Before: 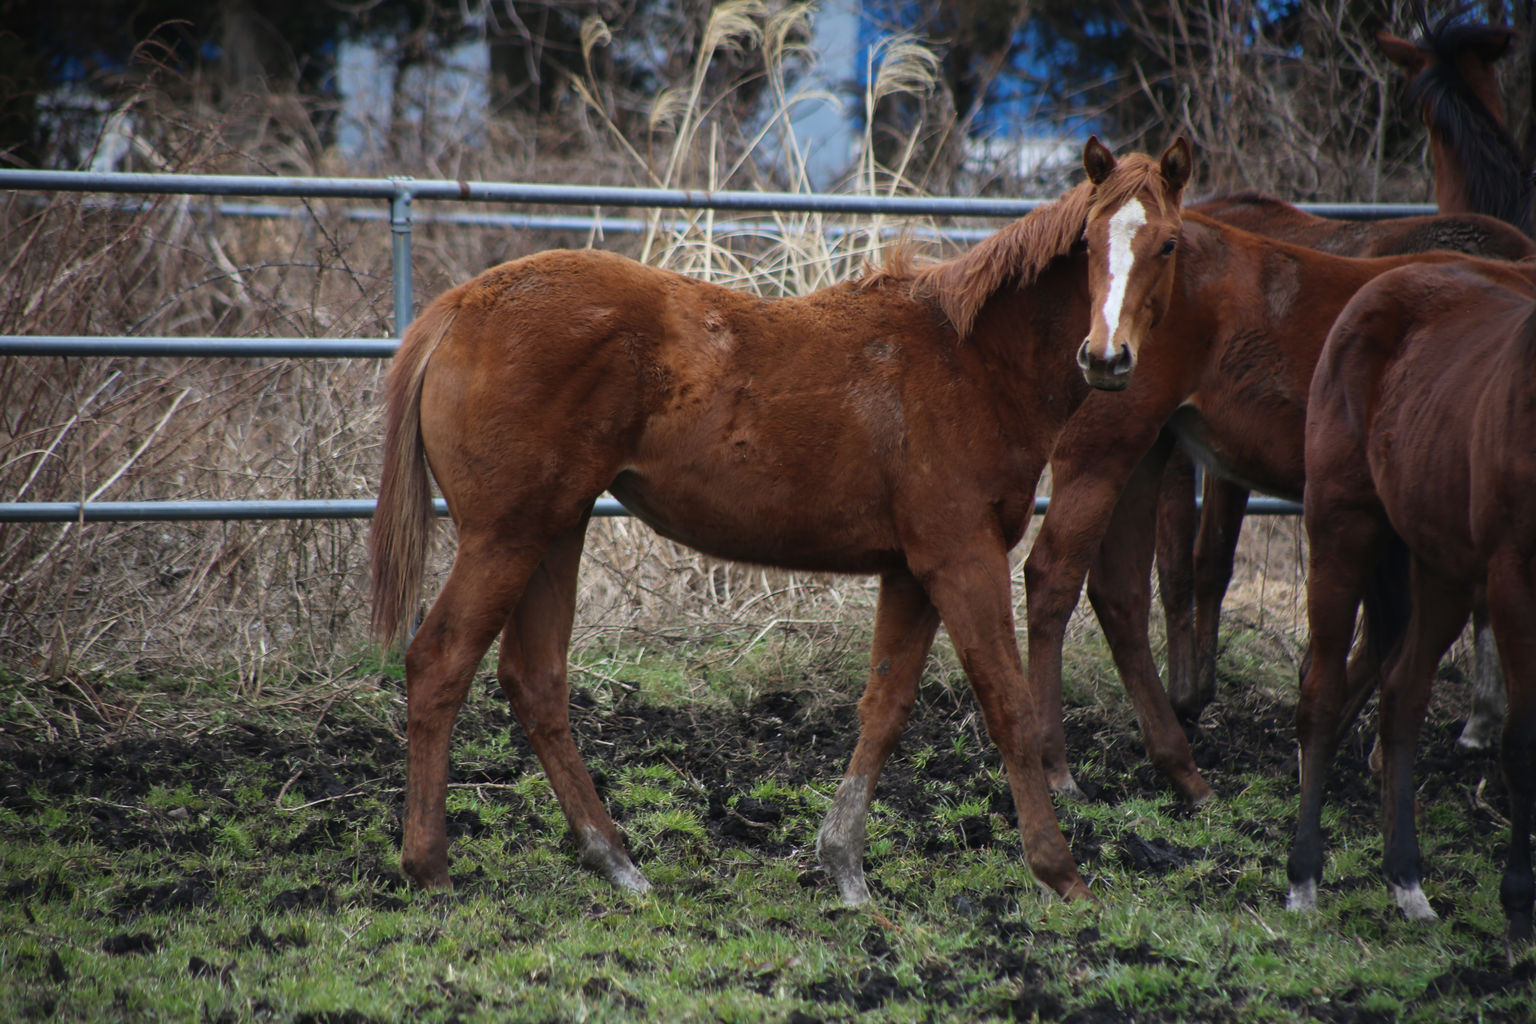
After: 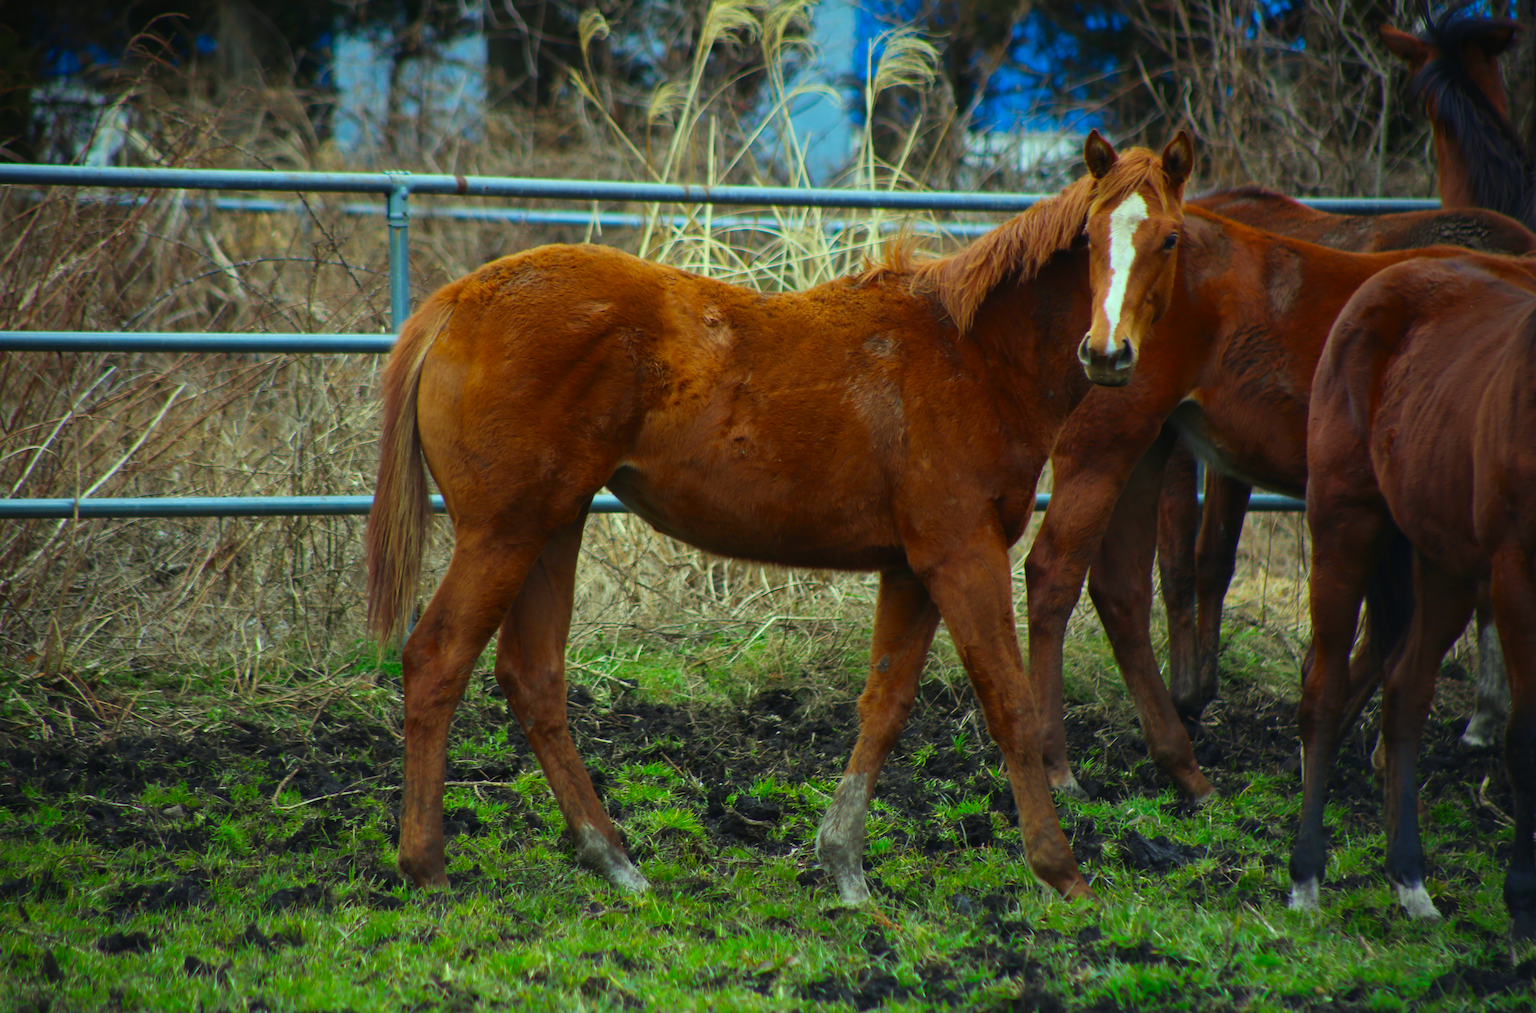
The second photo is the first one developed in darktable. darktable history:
color correction: highlights a* -11.15, highlights b* 9.87, saturation 1.71
crop: left 0.415%, top 0.715%, right 0.2%, bottom 0.941%
